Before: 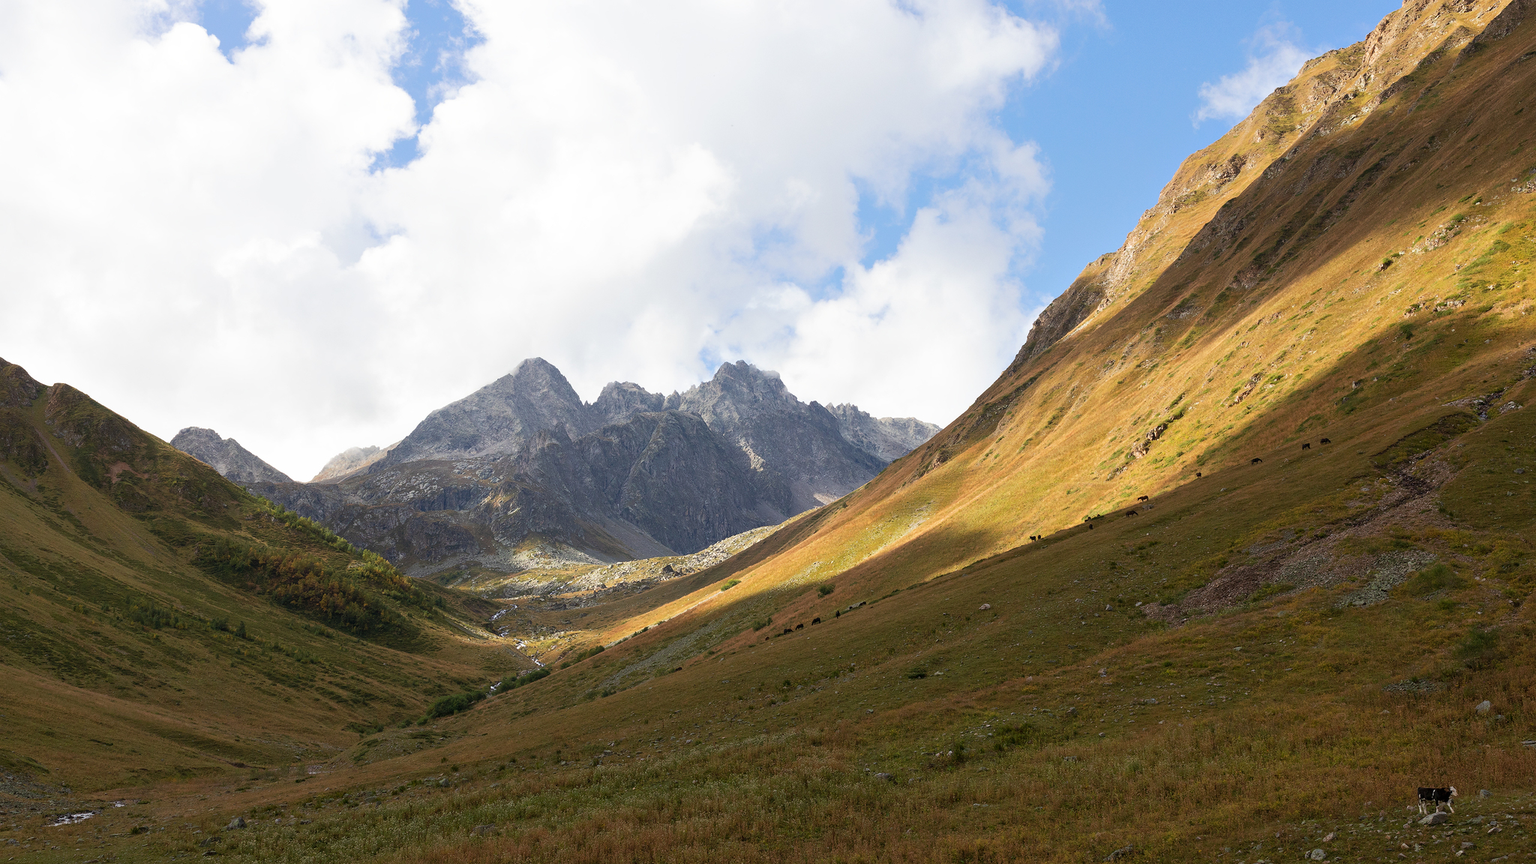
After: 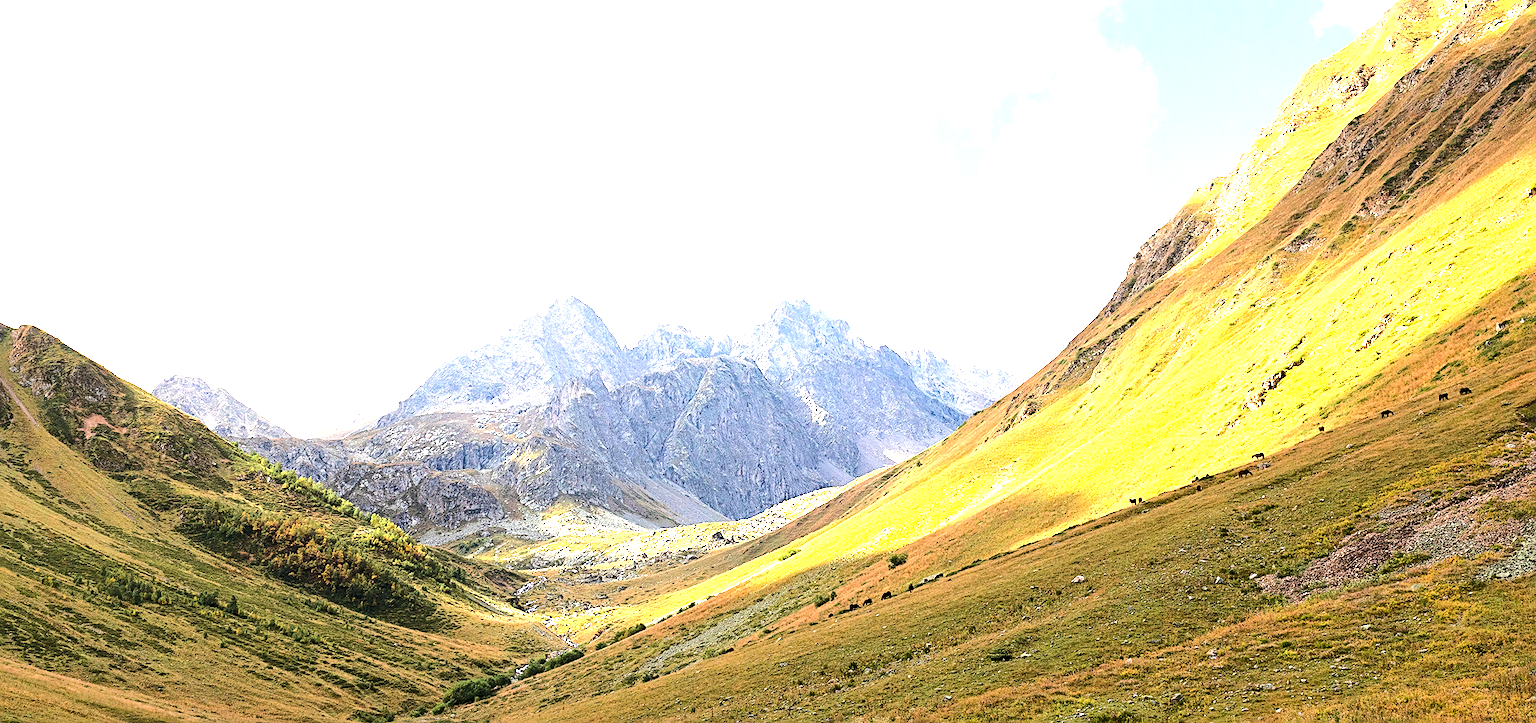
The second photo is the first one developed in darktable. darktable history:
crop and rotate: left 2.425%, top 11.305%, right 9.6%, bottom 15.08%
exposure: black level correction 0, exposure 1.45 EV, compensate exposure bias true, compensate highlight preservation false
color zones: curves: ch1 [(0, 0.525) (0.143, 0.556) (0.286, 0.52) (0.429, 0.5) (0.571, 0.5) (0.714, 0.5) (0.857, 0.503) (1, 0.525)]
tone equalizer: -8 EV -0.75 EV, -7 EV -0.7 EV, -6 EV -0.6 EV, -5 EV -0.4 EV, -3 EV 0.4 EV, -2 EV 0.6 EV, -1 EV 0.7 EV, +0 EV 0.75 EV, edges refinement/feathering 500, mask exposure compensation -1.57 EV, preserve details no
sharpen: on, module defaults
rgb curve: curves: ch0 [(0, 0) (0.284, 0.292) (0.505, 0.644) (1, 1)]; ch1 [(0, 0) (0.284, 0.292) (0.505, 0.644) (1, 1)]; ch2 [(0, 0) (0.284, 0.292) (0.505, 0.644) (1, 1)], compensate middle gray true
haze removal: strength 0.29, distance 0.25, compatibility mode true, adaptive false
